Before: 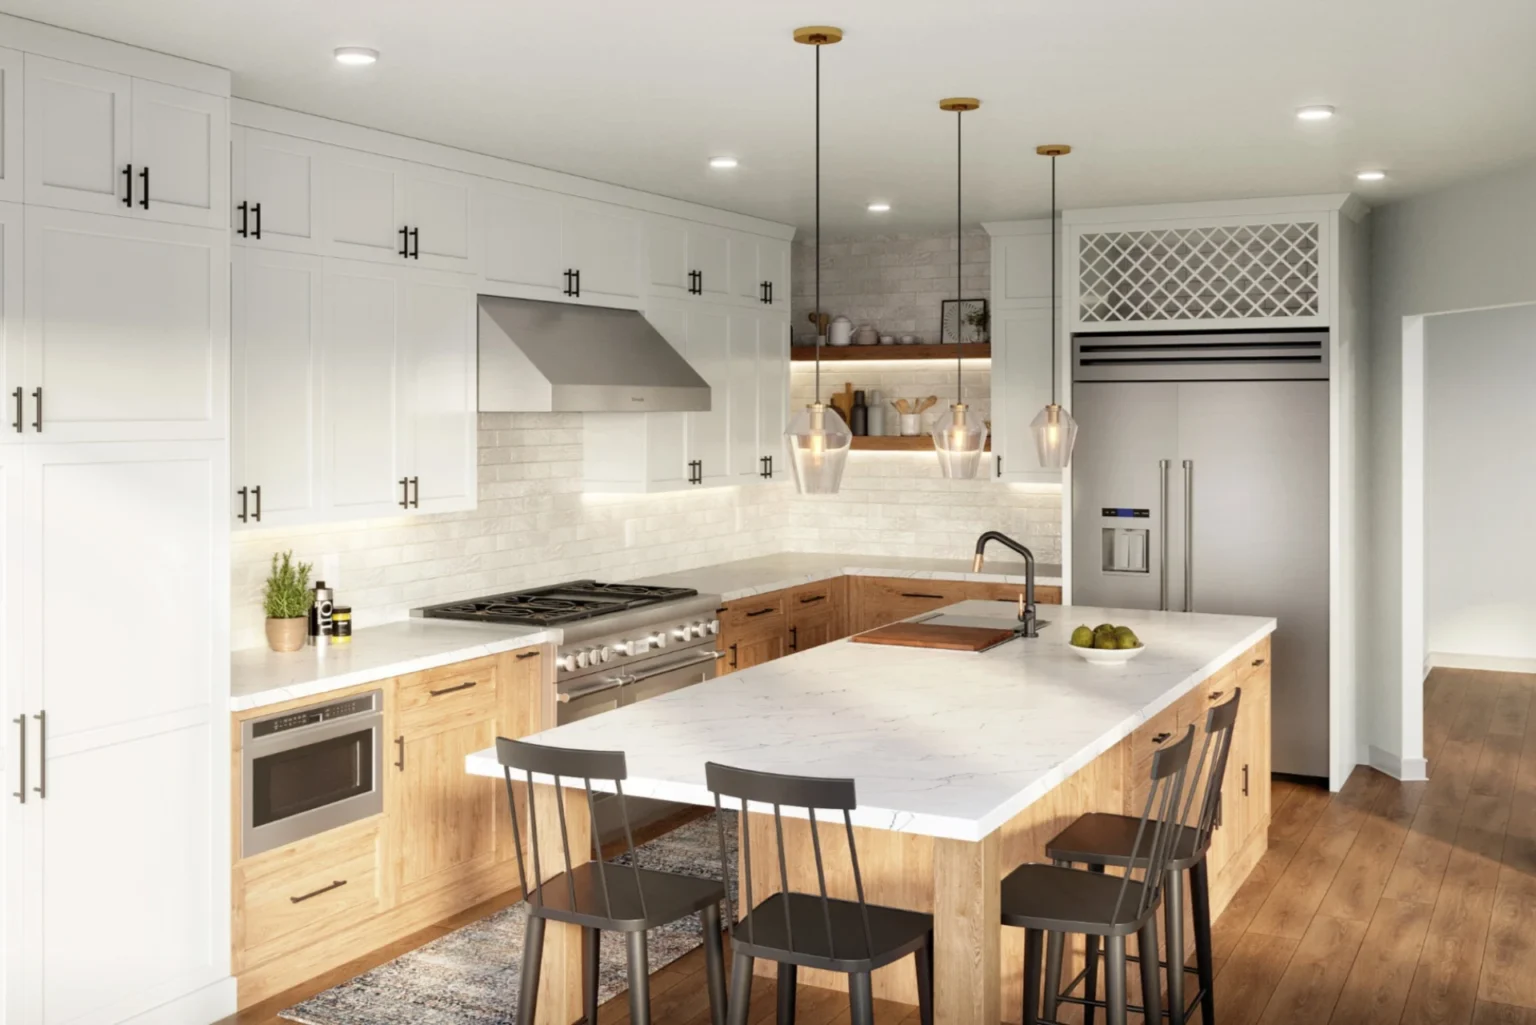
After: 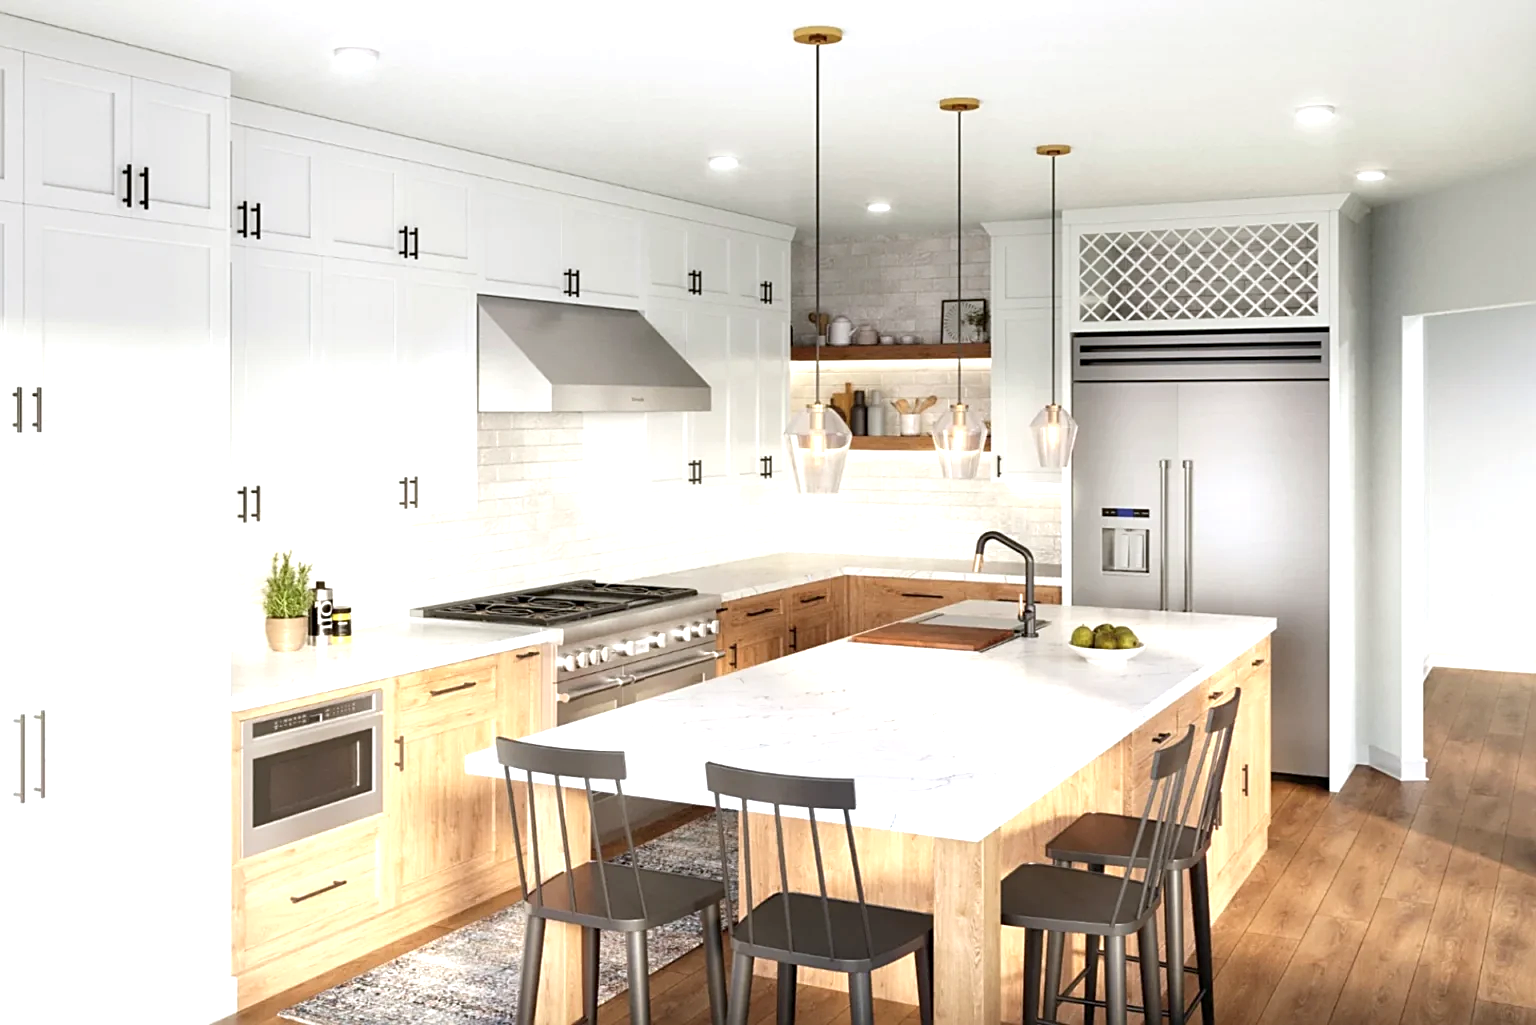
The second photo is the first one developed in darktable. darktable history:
exposure: black level correction 0, exposure 0.7 EV, compensate exposure bias true, compensate highlight preservation false
white balance: red 0.983, blue 1.036
sharpen: on, module defaults
